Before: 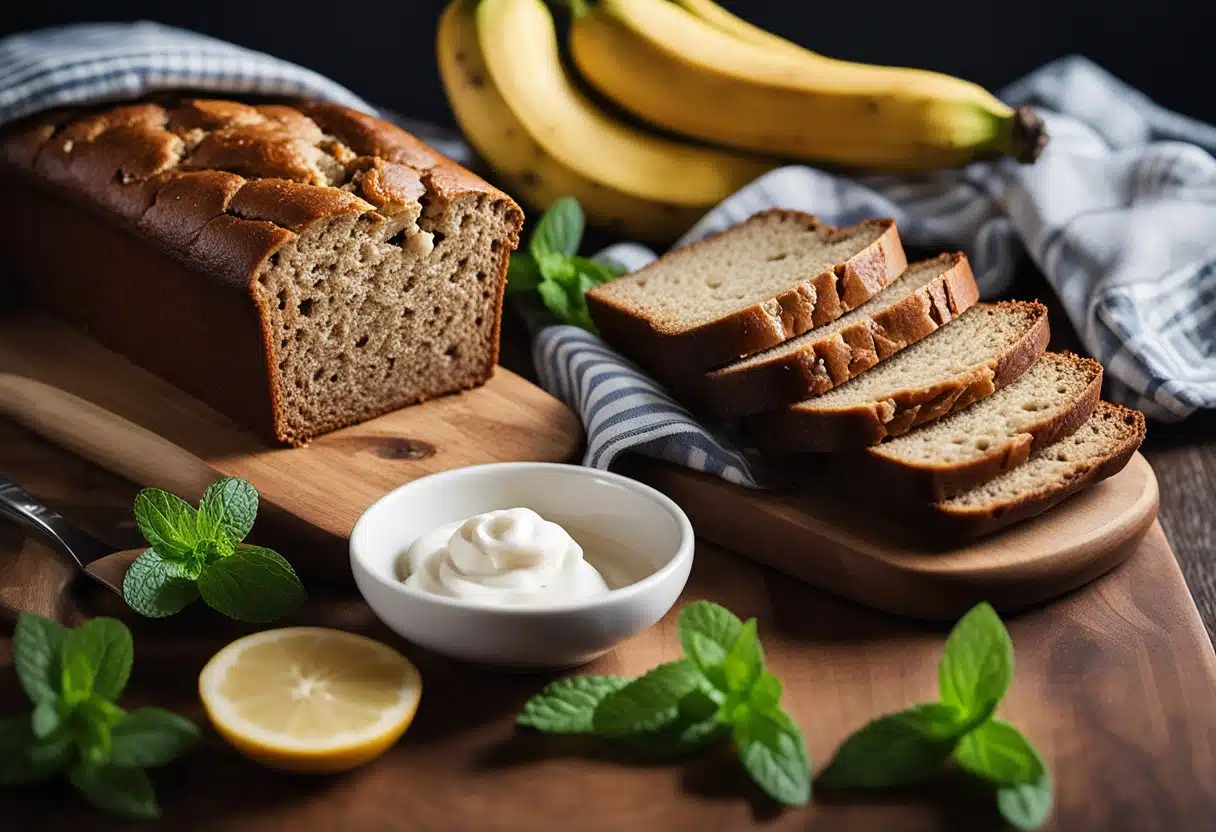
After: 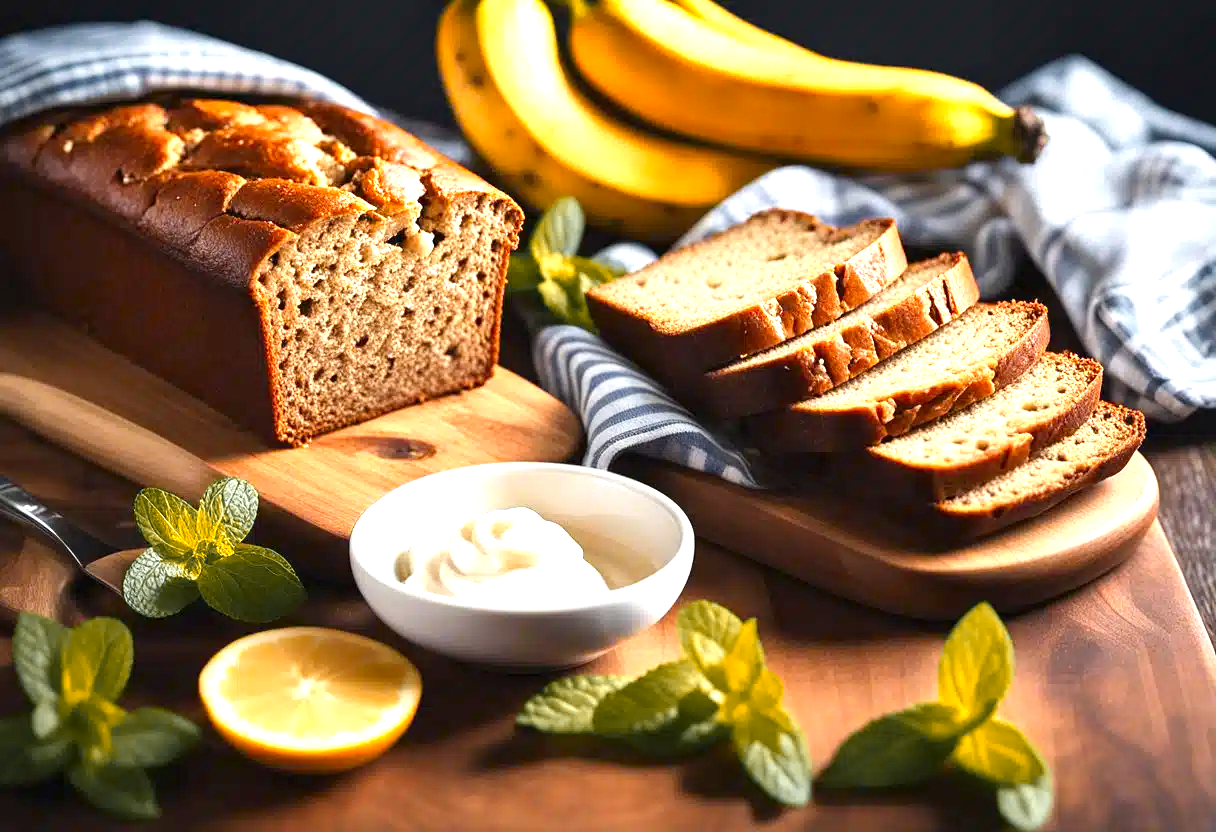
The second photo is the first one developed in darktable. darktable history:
exposure: black level correction 0, exposure 1.2 EV, compensate highlight preservation false
color zones: curves: ch0 [(0, 0.499) (0.143, 0.5) (0.286, 0.5) (0.429, 0.476) (0.571, 0.284) (0.714, 0.243) (0.857, 0.449) (1, 0.499)]; ch1 [(0, 0.532) (0.143, 0.645) (0.286, 0.696) (0.429, 0.211) (0.571, 0.504) (0.714, 0.493) (0.857, 0.495) (1, 0.532)]; ch2 [(0, 0.5) (0.143, 0.5) (0.286, 0.427) (0.429, 0.324) (0.571, 0.5) (0.714, 0.5) (0.857, 0.5) (1, 0.5)]
